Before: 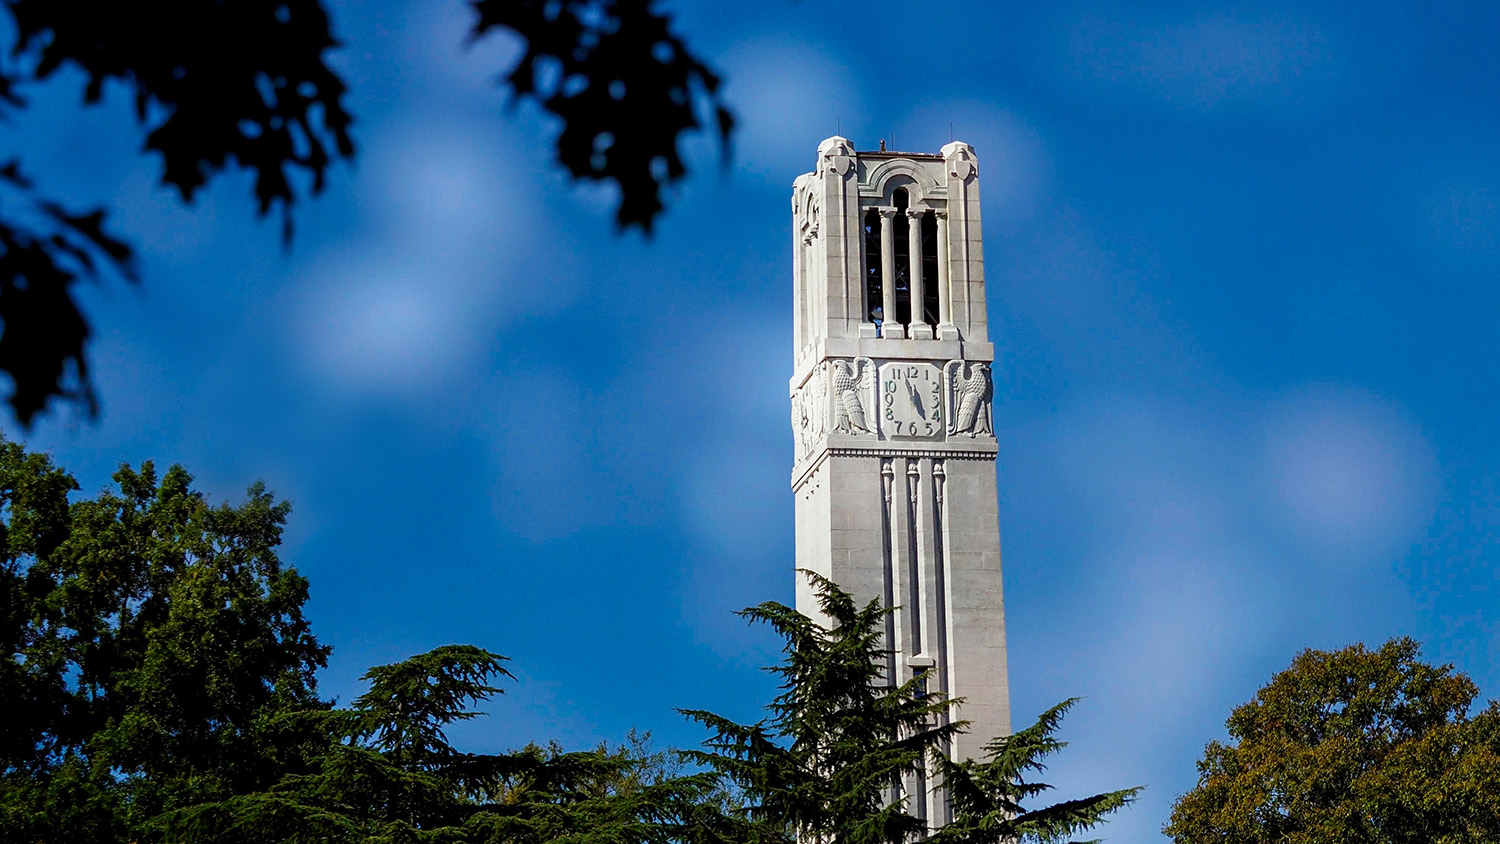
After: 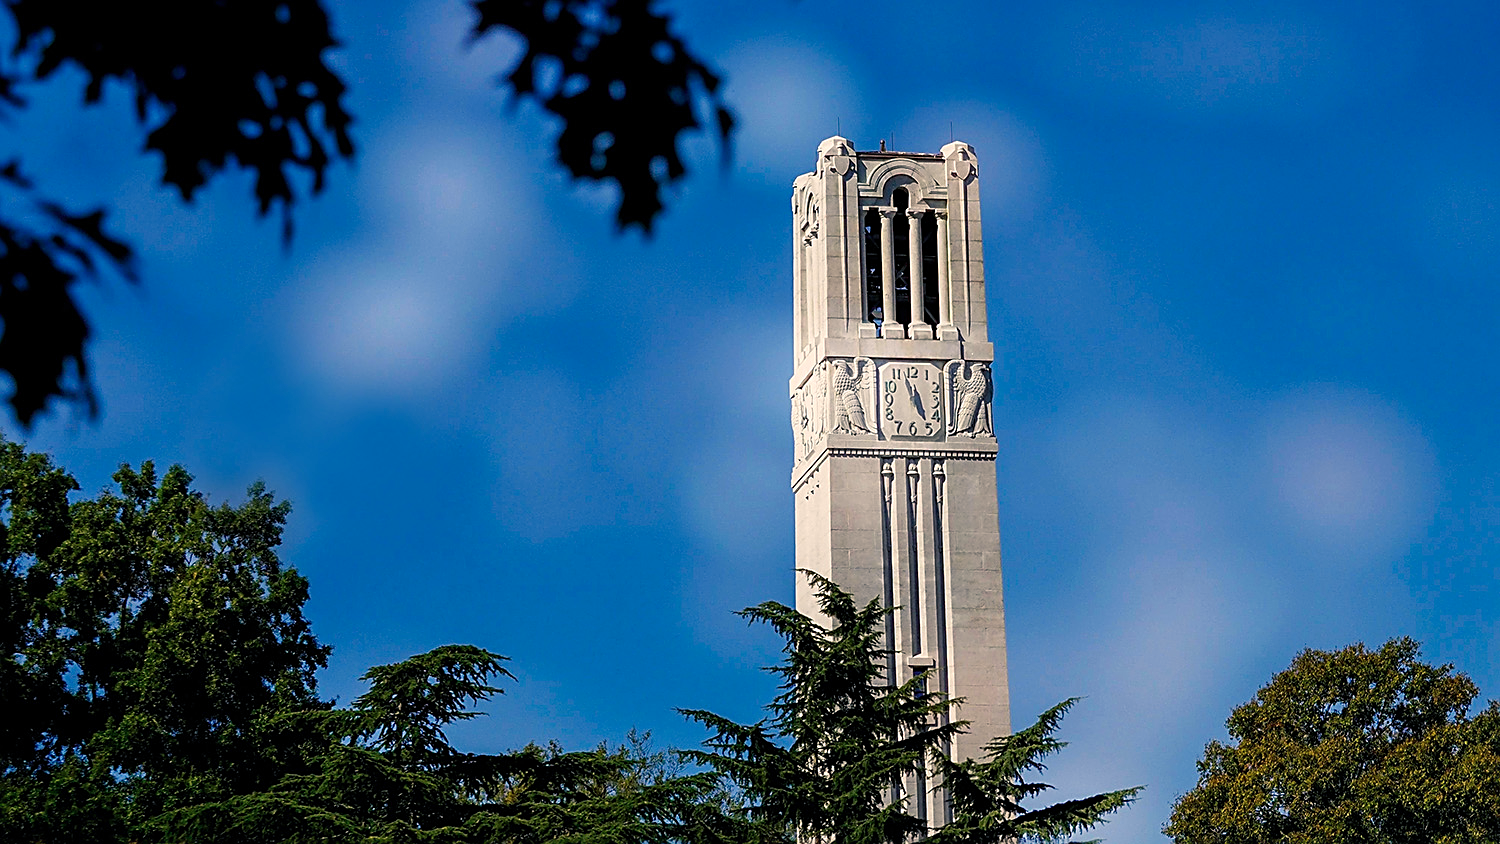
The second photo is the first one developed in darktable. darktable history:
color balance rgb: shadows lift › chroma 5.41%, shadows lift › hue 240°, highlights gain › chroma 3.74%, highlights gain › hue 60°, saturation formula JzAzBz (2021)
sharpen: on, module defaults
